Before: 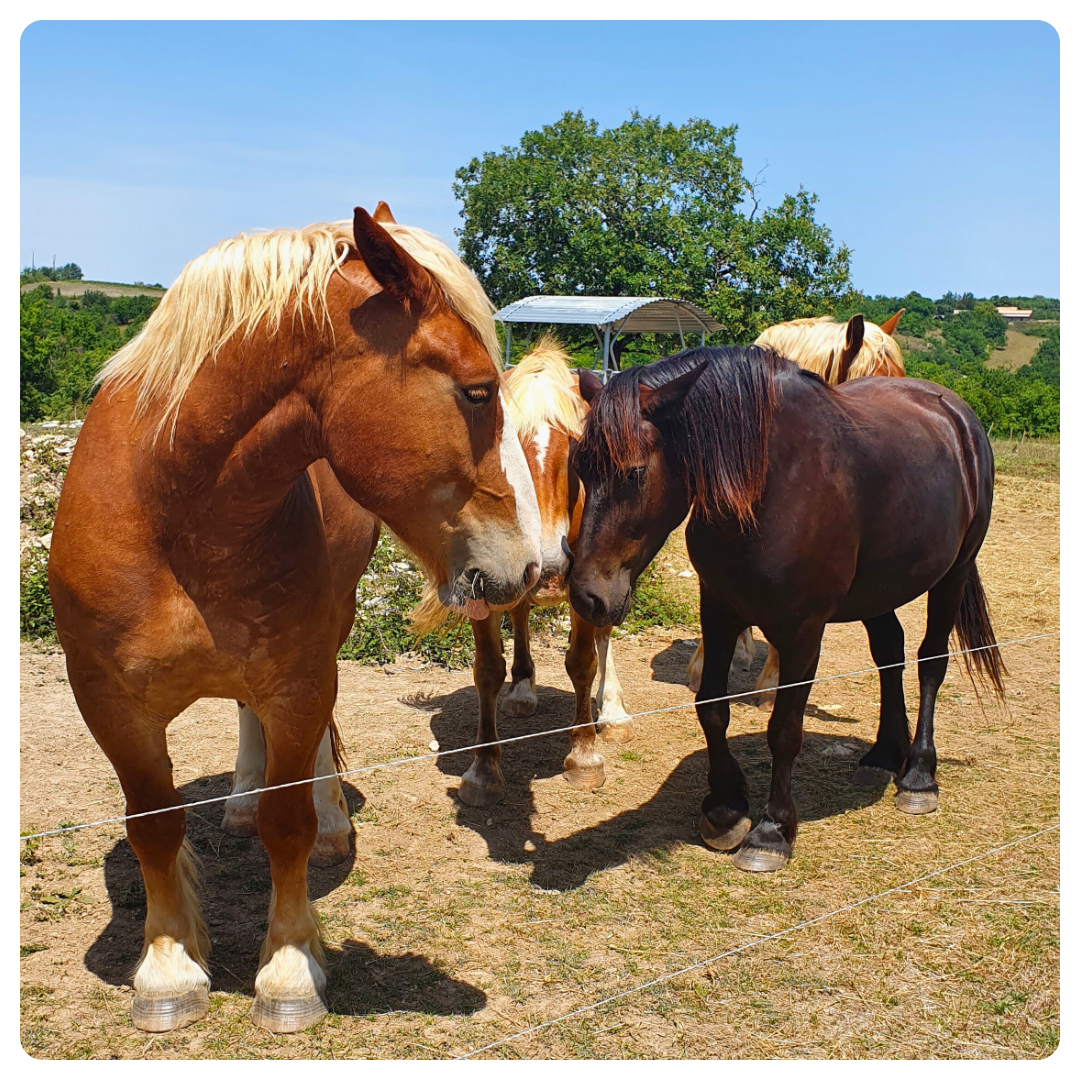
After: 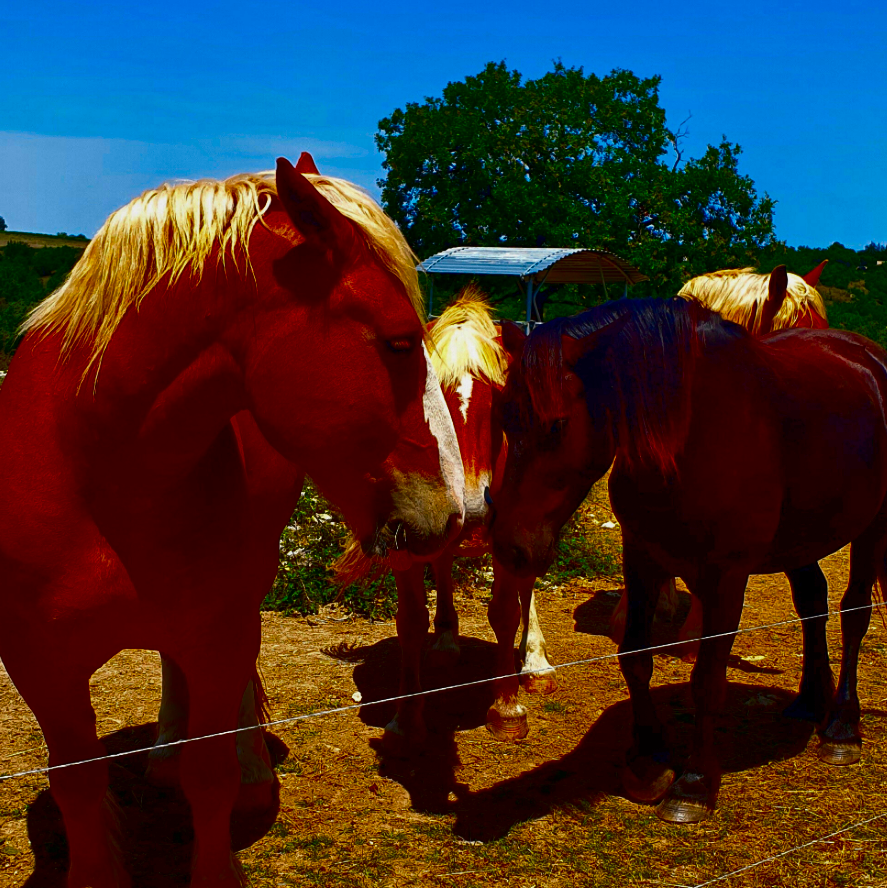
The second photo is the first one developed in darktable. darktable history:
contrast brightness saturation: brightness -1, saturation 1
color correction: saturation 1.11
crop and rotate: left 7.196%, top 4.574%, right 10.605%, bottom 13.178%
